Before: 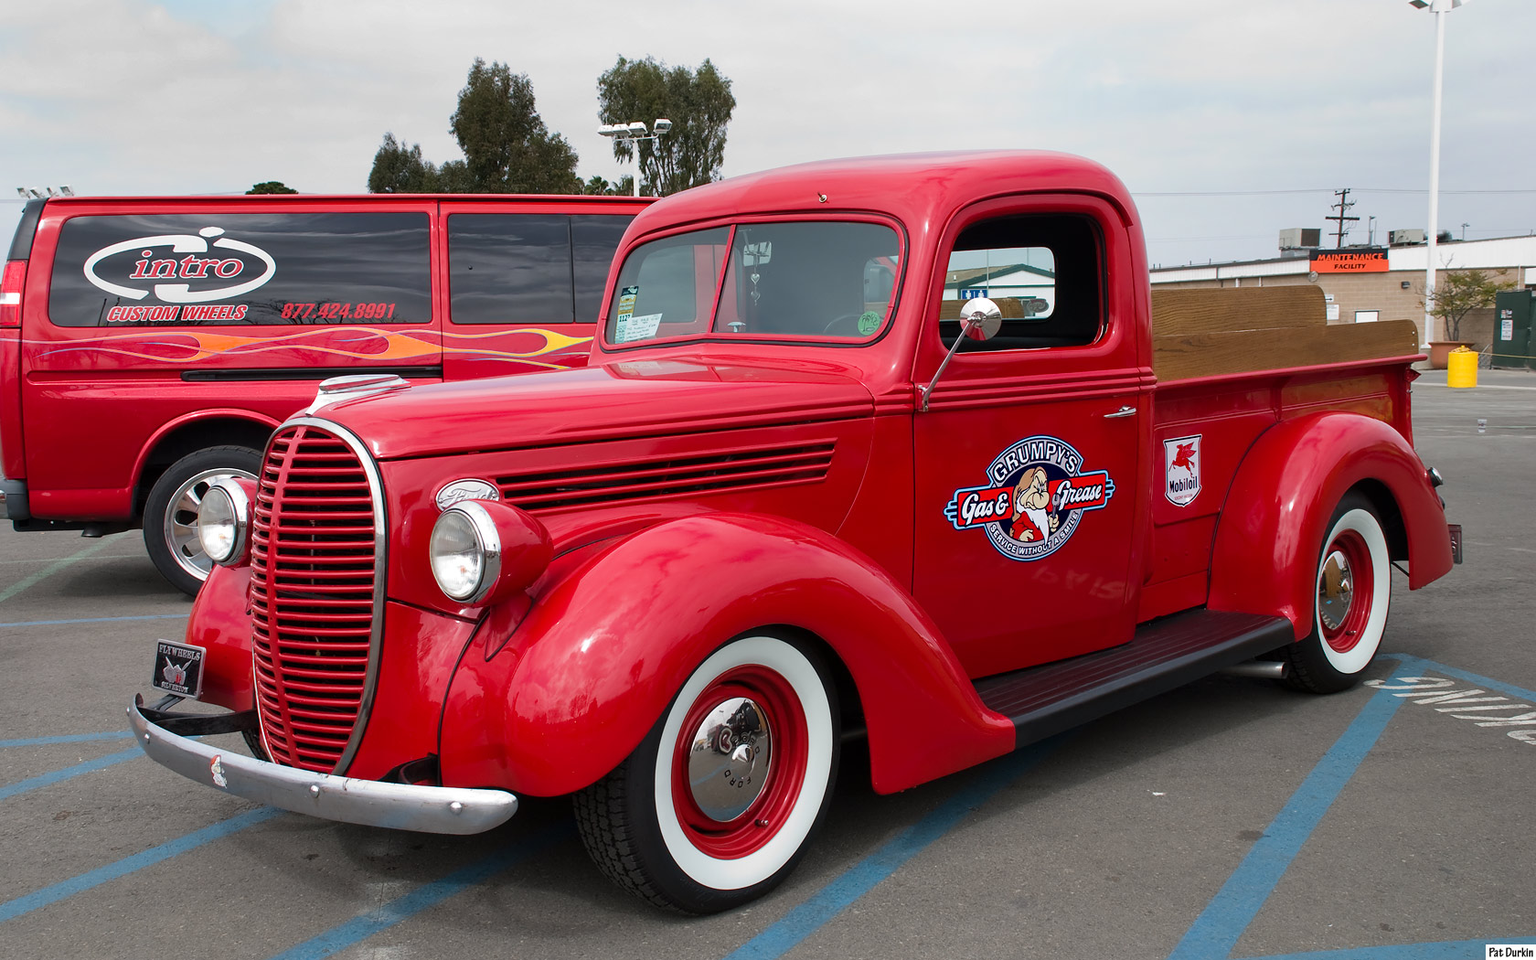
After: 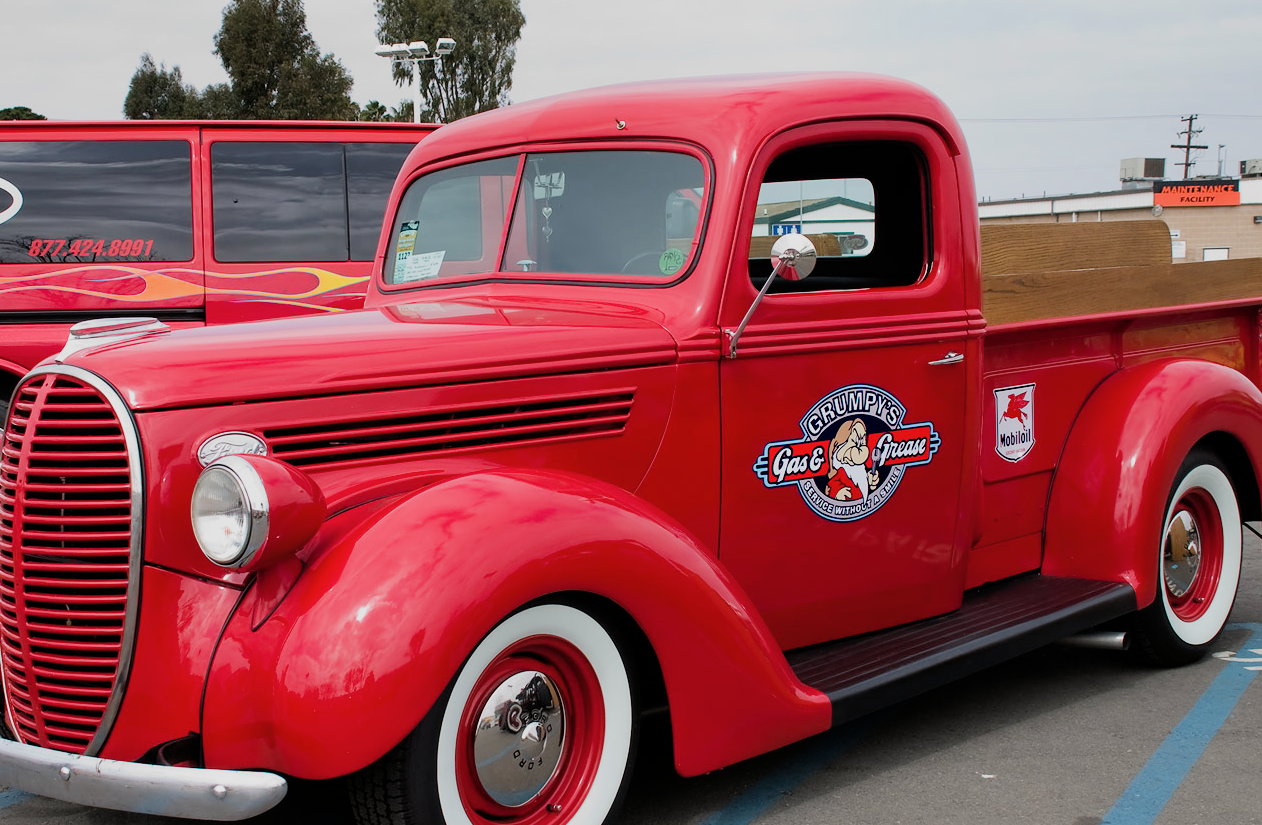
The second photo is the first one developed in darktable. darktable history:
filmic rgb: black relative exposure -7.65 EV, white relative exposure 4.56 EV, hardness 3.61
color zones: curves: ch0 [(0.25, 0.5) (0.428, 0.473) (0.75, 0.5)]; ch1 [(0.243, 0.479) (0.398, 0.452) (0.75, 0.5)]
crop: left 16.652%, top 8.789%, right 8.203%, bottom 12.551%
color balance rgb: perceptual saturation grading › global saturation 0.063%, perceptual brilliance grading › global brilliance 20.517%, saturation formula JzAzBz (2021)
